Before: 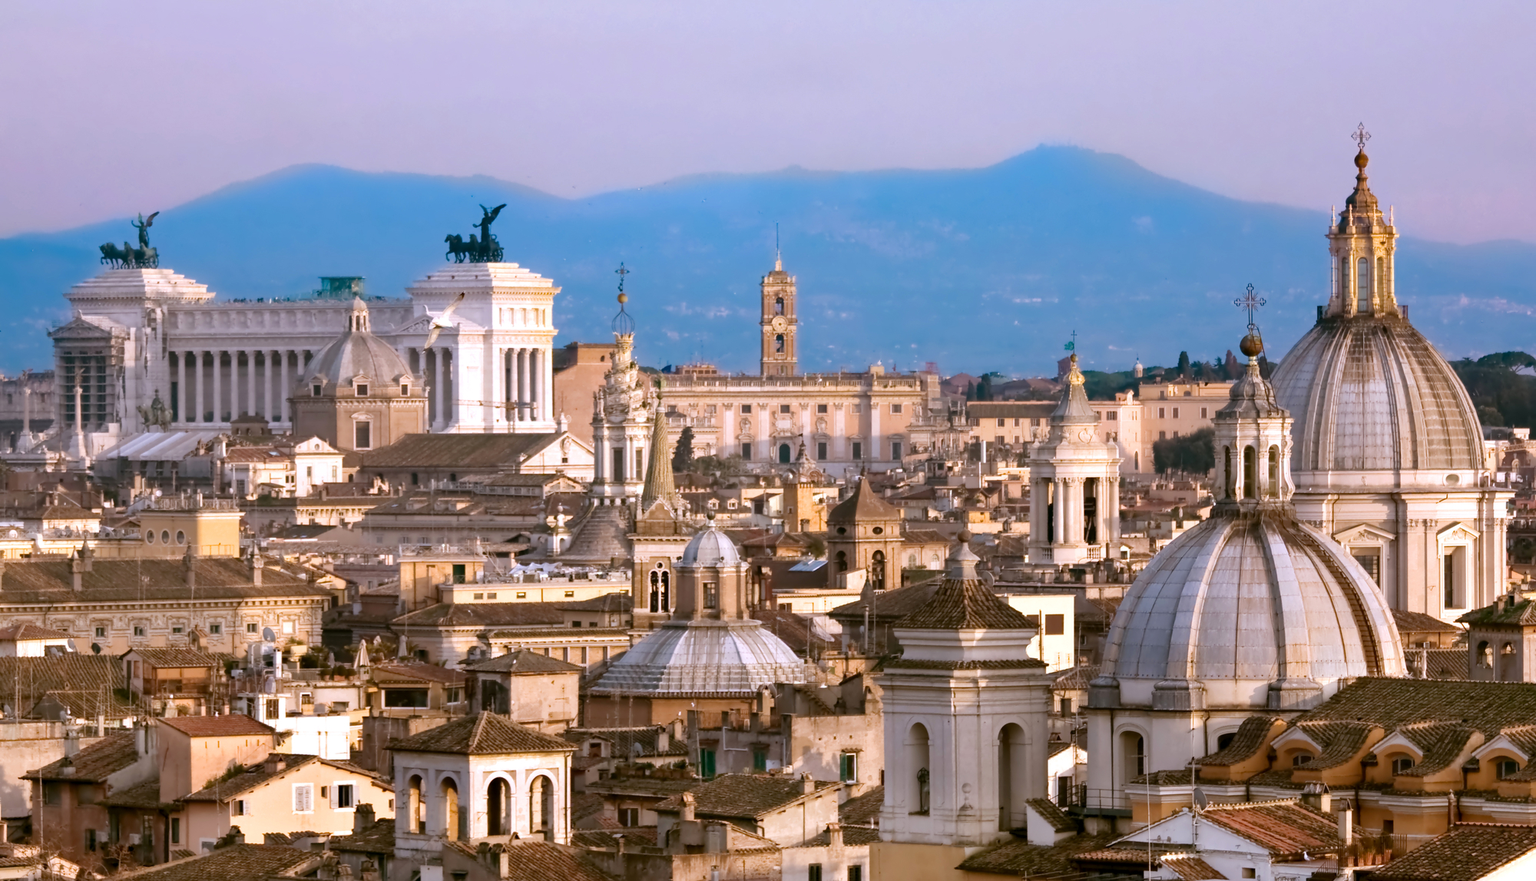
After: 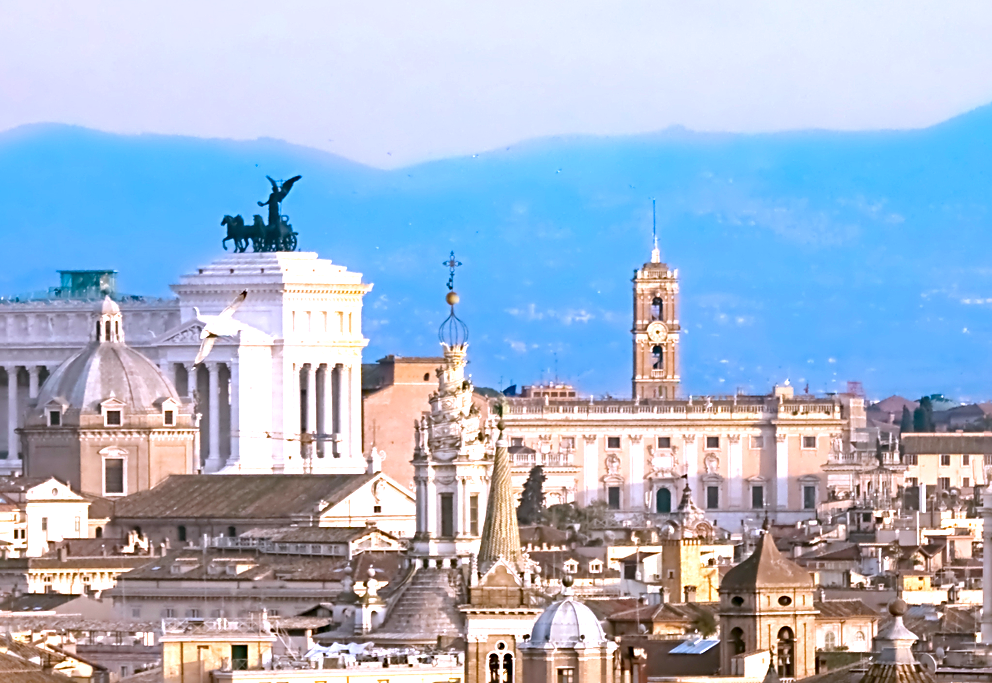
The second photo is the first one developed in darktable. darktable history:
exposure: black level correction 0, exposure 0.7 EV, compensate exposure bias true, compensate highlight preservation false
crop: left 17.917%, top 7.85%, right 32.445%, bottom 32.519%
sharpen: radius 3.108
color calibration: x 0.367, y 0.379, temperature 4395.41 K
